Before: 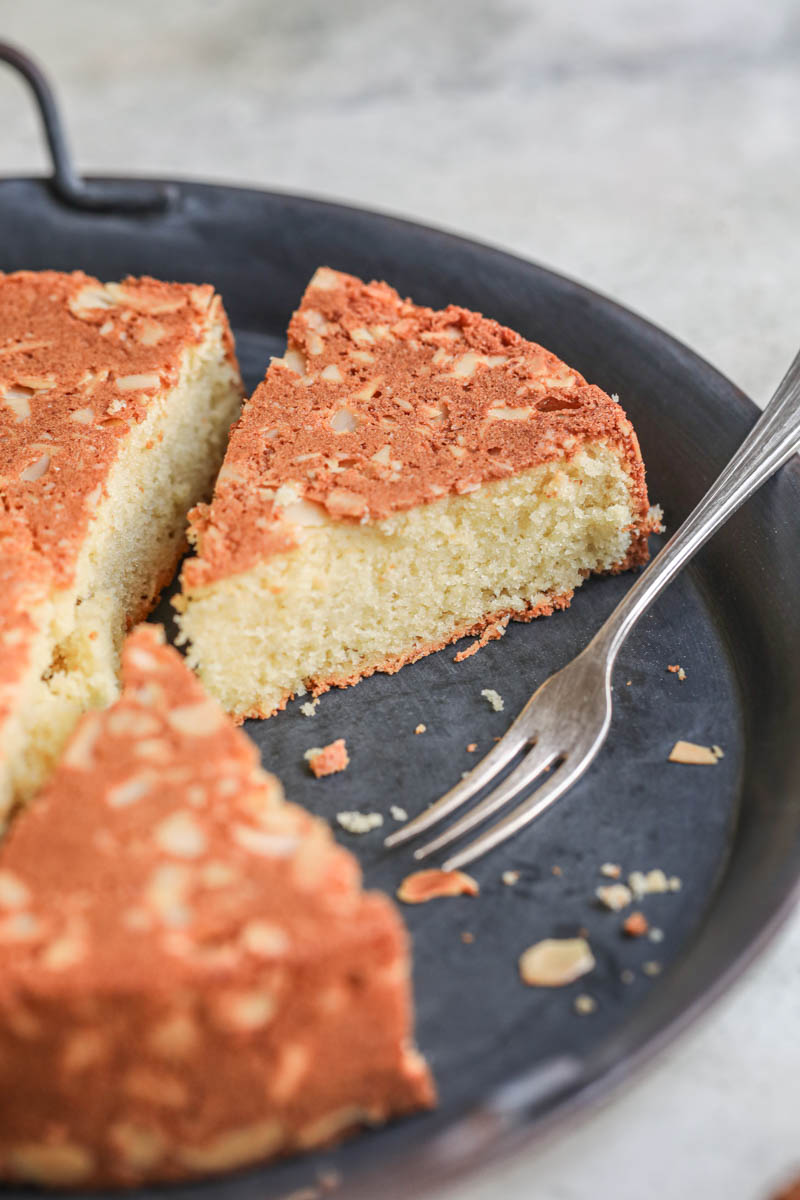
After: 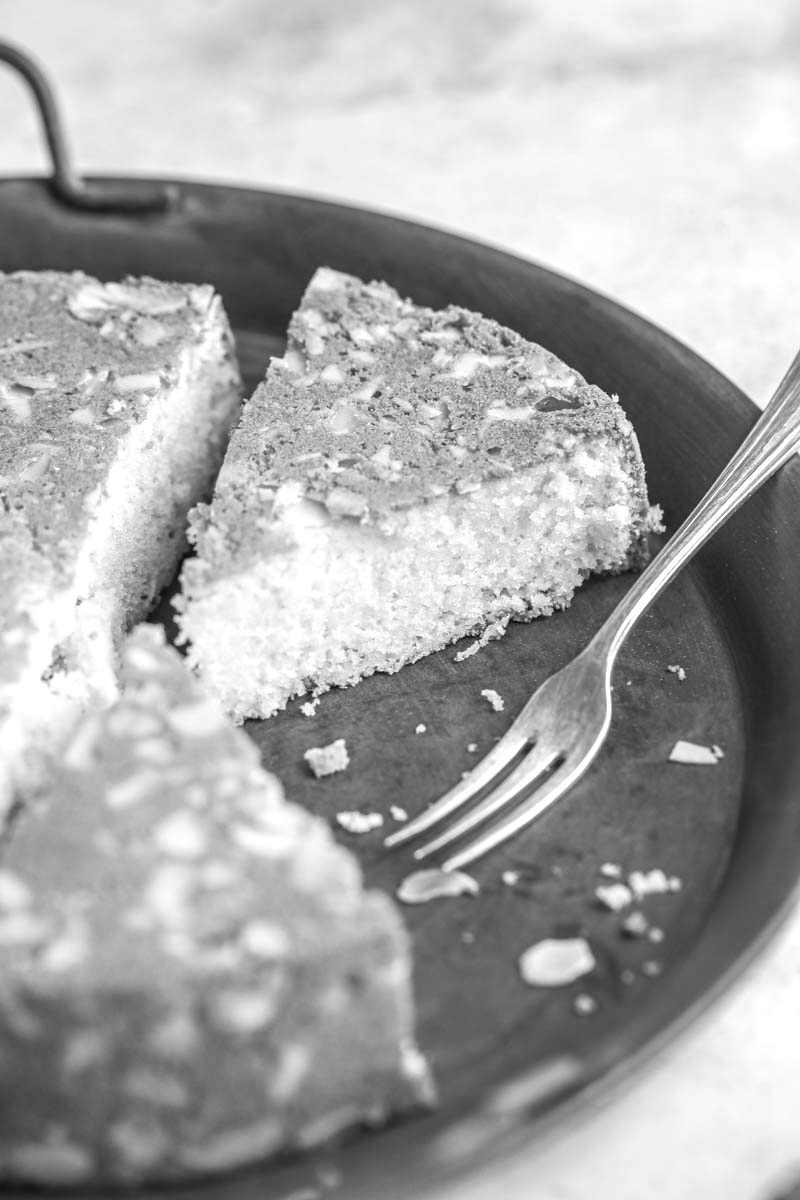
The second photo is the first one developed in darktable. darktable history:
color zones: curves: ch1 [(0.25, 0.5) (0.747, 0.71)]
exposure: black level correction 0.001, exposure 0.499 EV, compensate exposure bias true, compensate highlight preservation false
contrast brightness saturation: saturation -0.999
tone equalizer: on, module defaults
